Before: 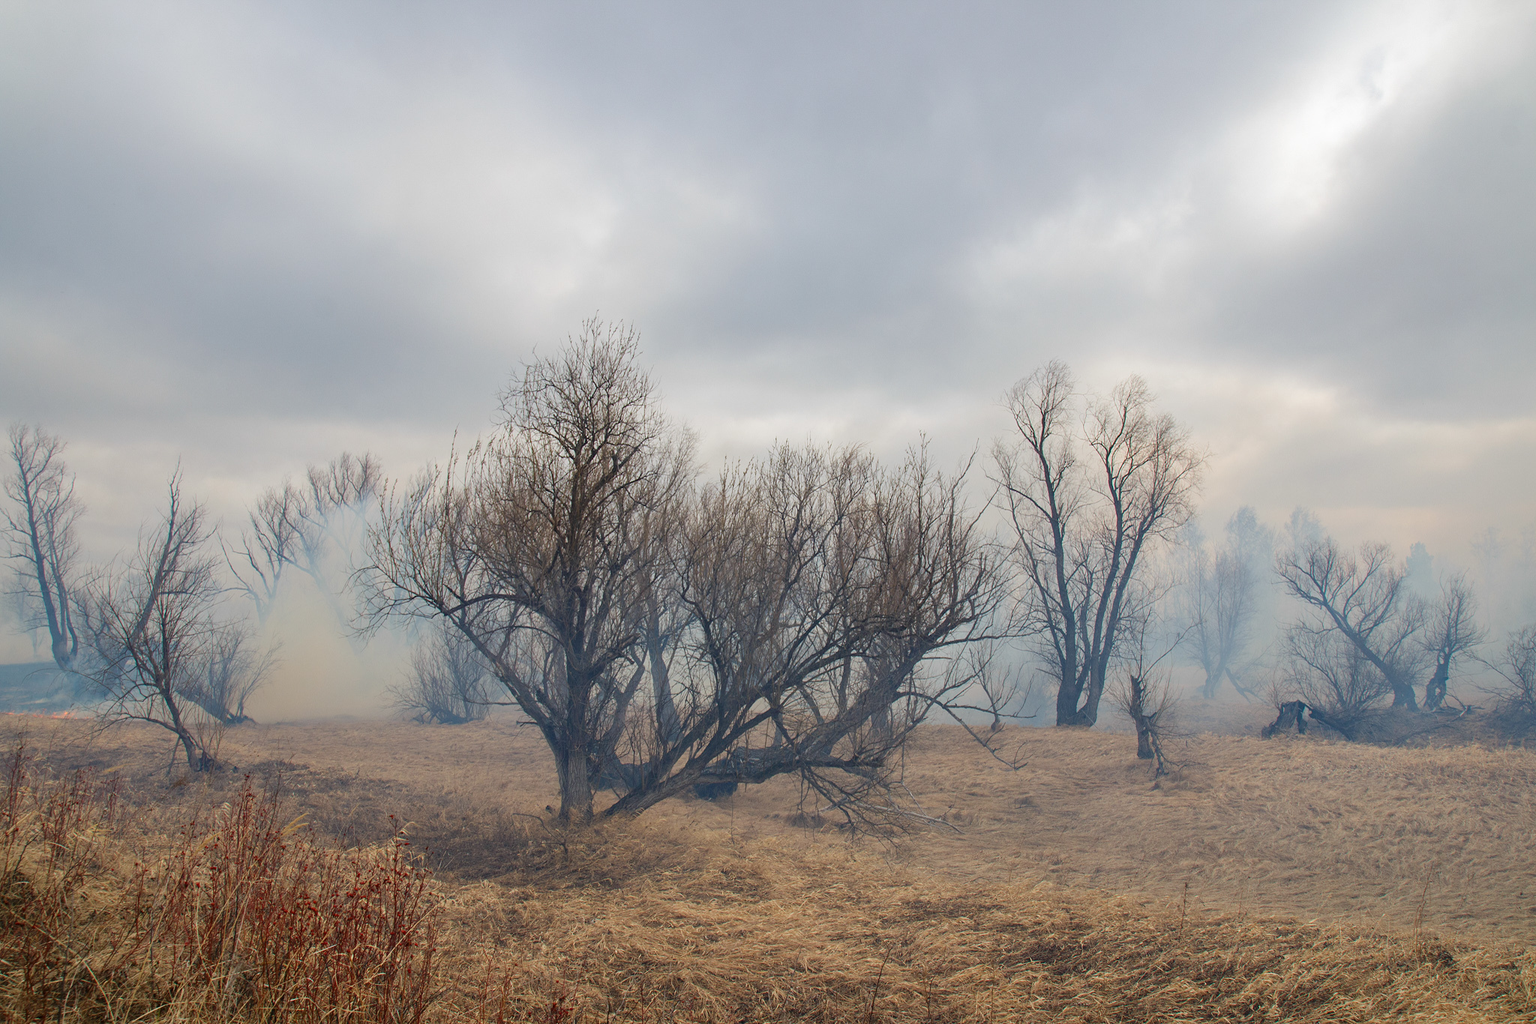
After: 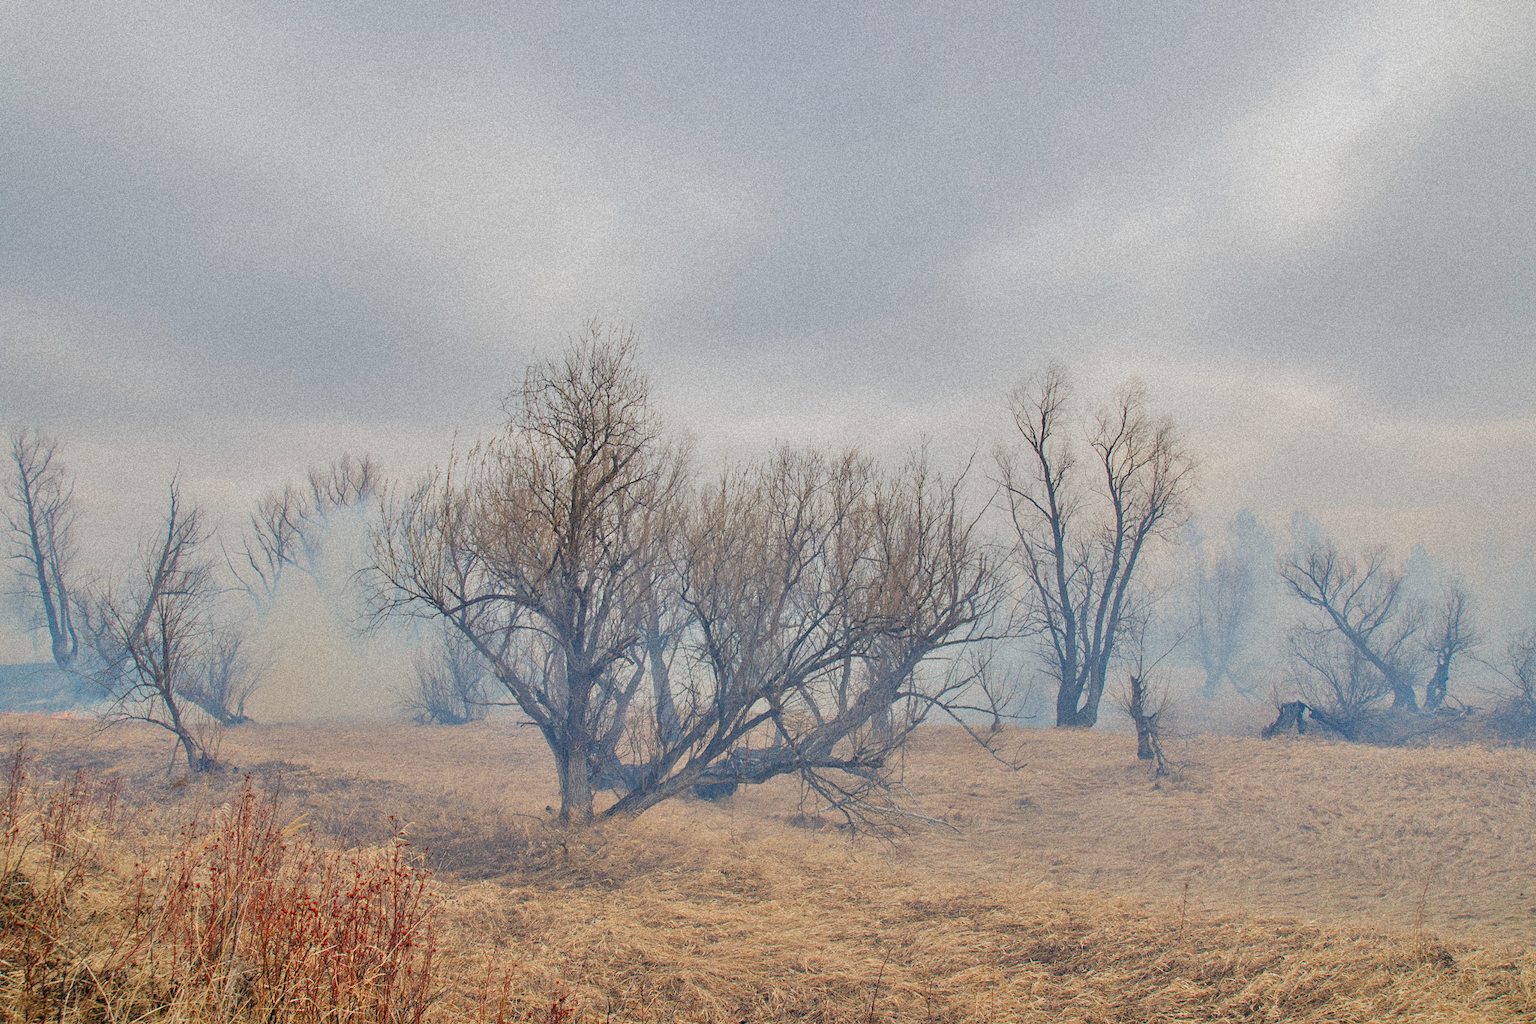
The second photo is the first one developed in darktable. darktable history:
grain: coarseness 9.38 ISO, strength 34.99%, mid-tones bias 0%
filmic rgb: black relative exposure -7.65 EV, white relative exposure 4.56 EV, hardness 3.61
tone equalizer: -7 EV 0.15 EV, -6 EV 0.6 EV, -5 EV 1.15 EV, -4 EV 1.33 EV, -3 EV 1.15 EV, -2 EV 0.6 EV, -1 EV 0.15 EV, mask exposure compensation -0.5 EV
bloom: size 3%, threshold 100%, strength 0%
